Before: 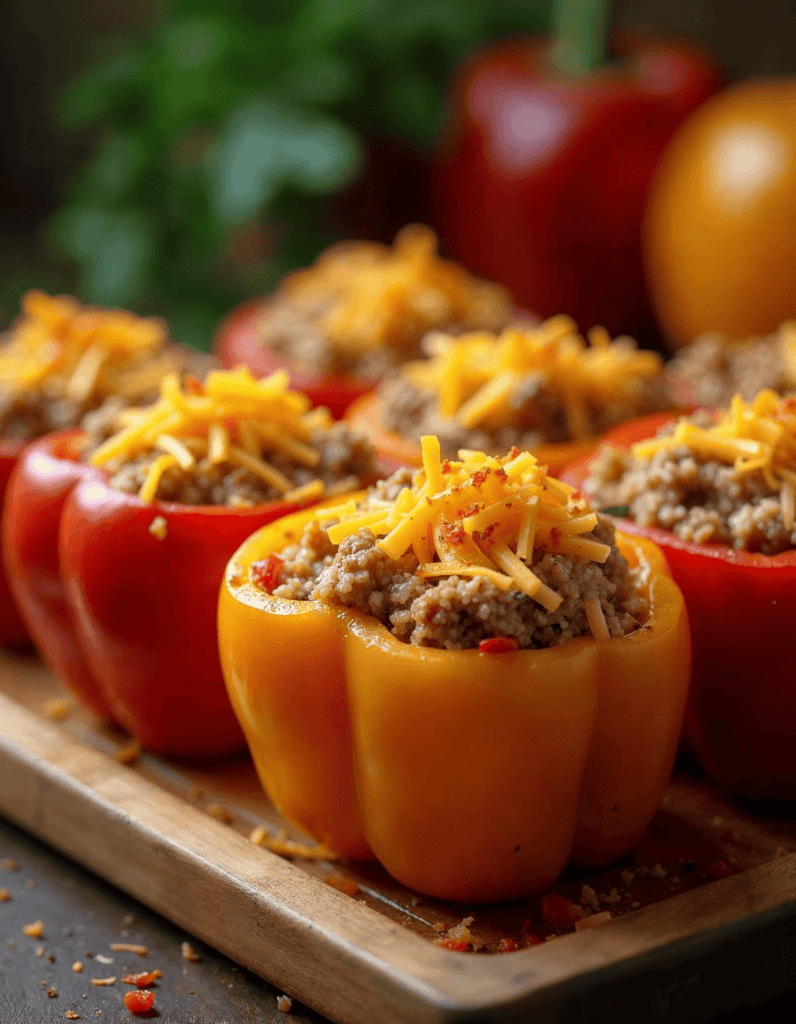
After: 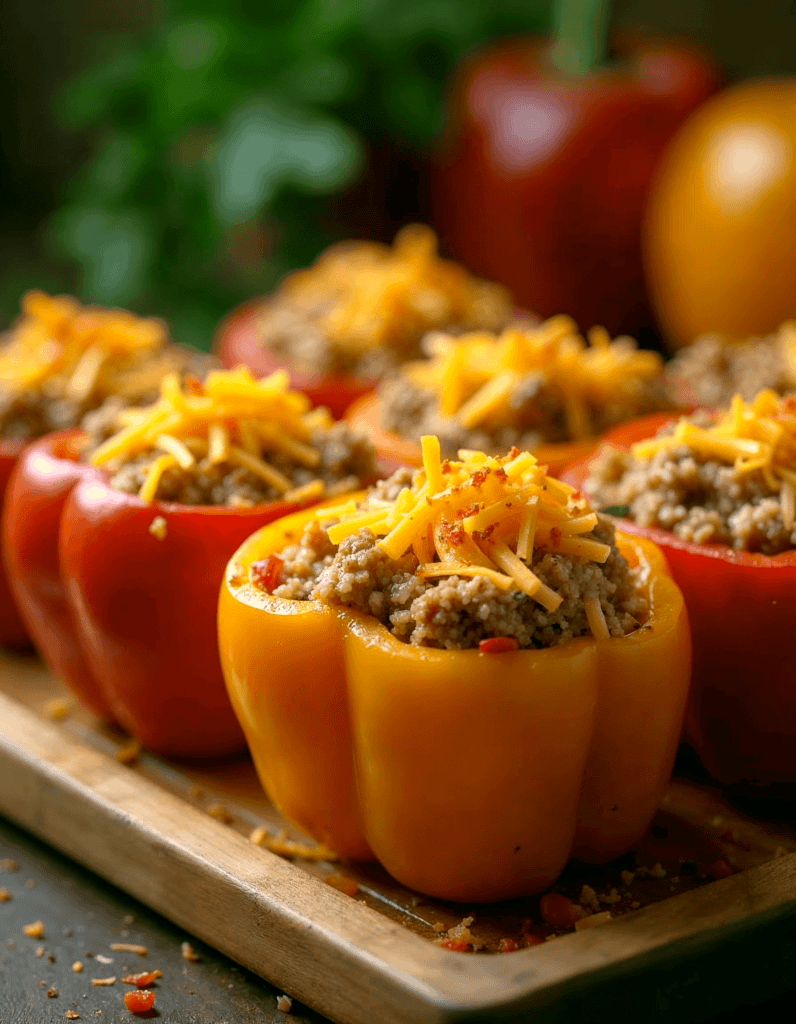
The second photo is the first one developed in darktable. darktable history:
color correction: highlights a* 4.05, highlights b* 4.97, shadows a* -8.3, shadows b* 4.93
exposure: black level correction 0.001, exposure 0.139 EV, compensate highlight preservation false
